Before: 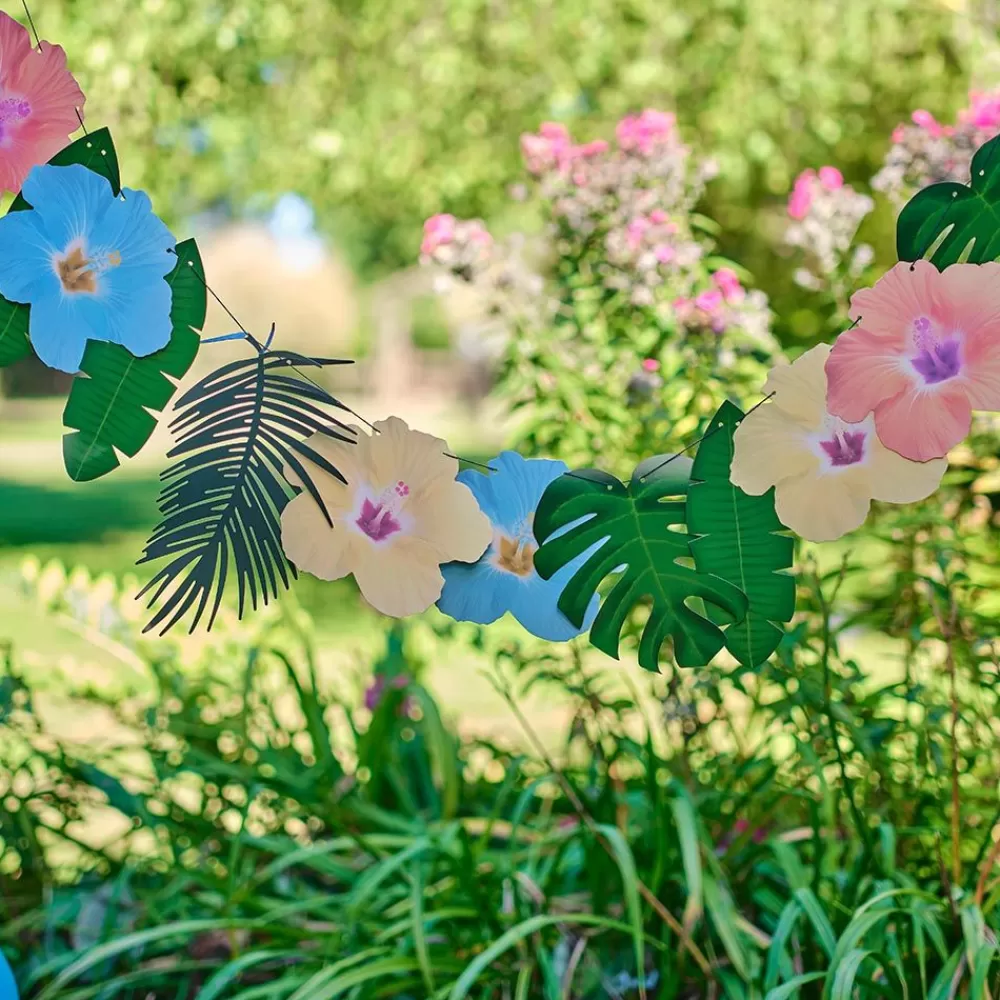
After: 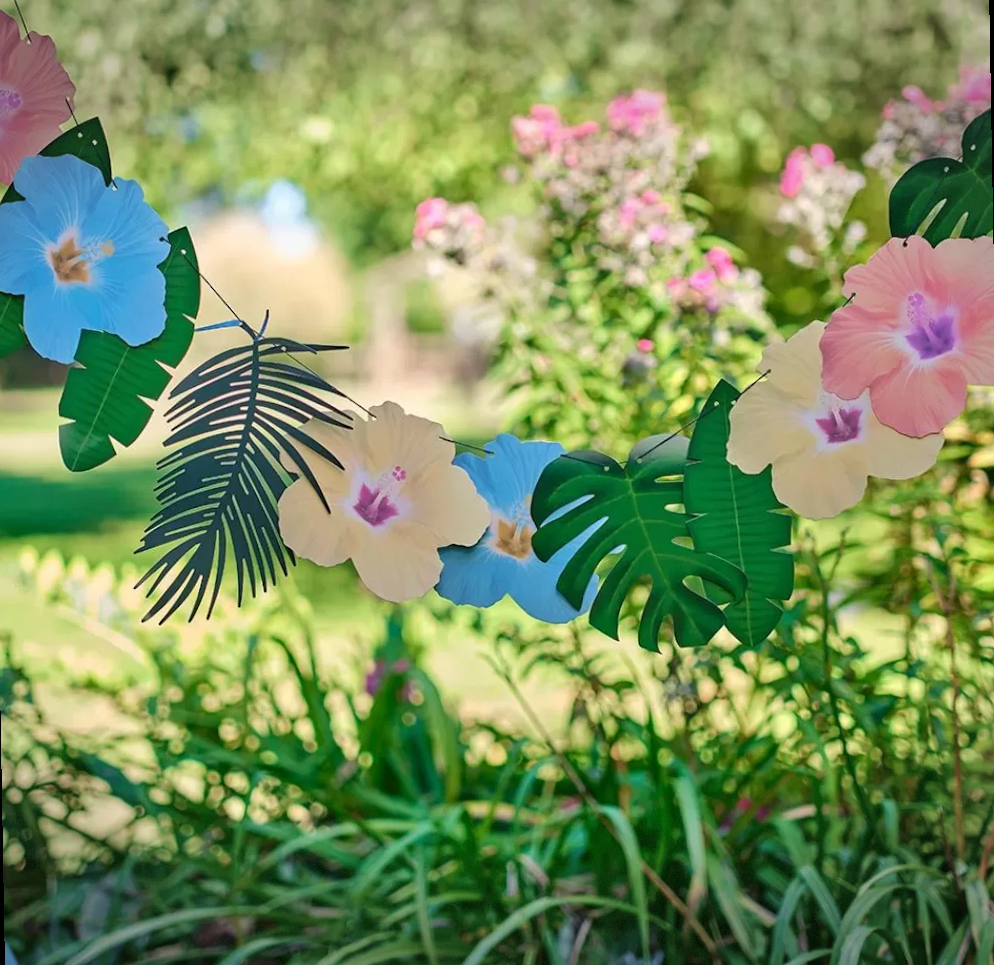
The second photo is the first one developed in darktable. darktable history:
rotate and perspective: rotation -1°, crop left 0.011, crop right 0.989, crop top 0.025, crop bottom 0.975
vignetting: fall-off start 100%, brightness -0.406, saturation -0.3, width/height ratio 1.324, dithering 8-bit output, unbound false
